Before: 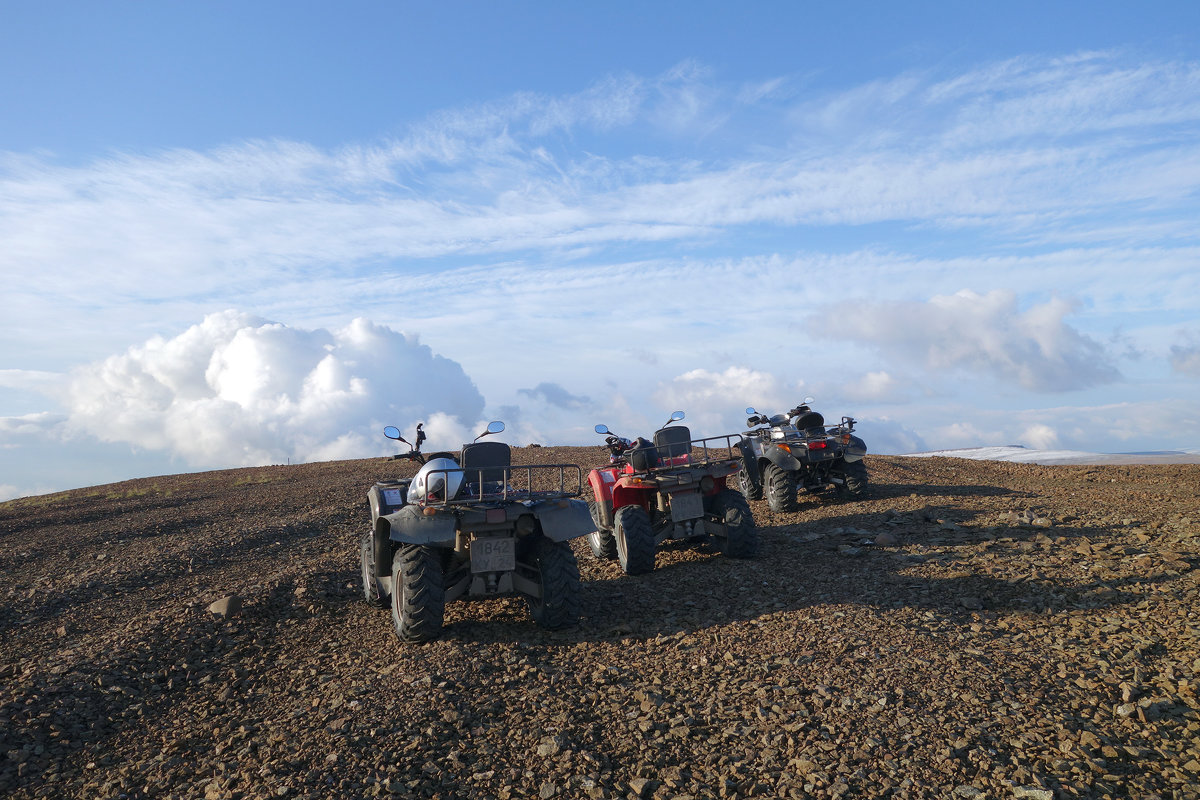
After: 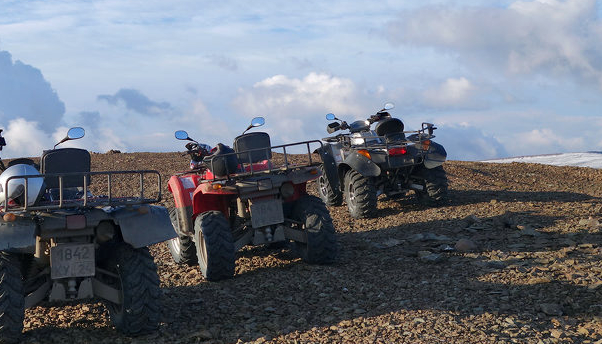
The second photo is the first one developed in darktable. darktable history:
crop: left 35.072%, top 36.856%, right 14.705%, bottom 20.026%
haze removal: compatibility mode true
shadows and highlights: shadows 47.91, highlights -41.76, shadows color adjustment 97.68%, soften with gaussian
